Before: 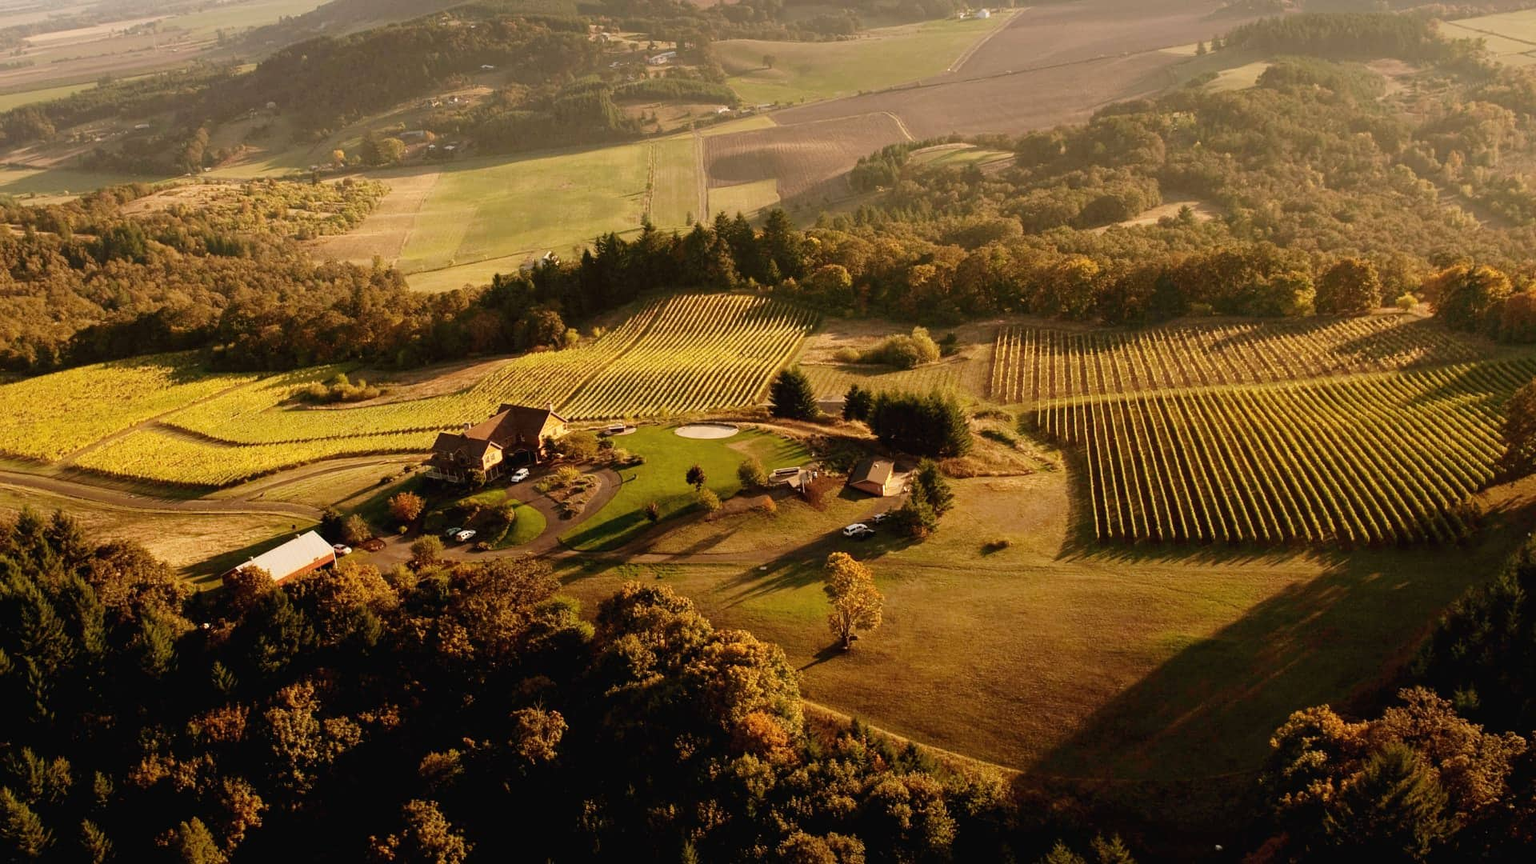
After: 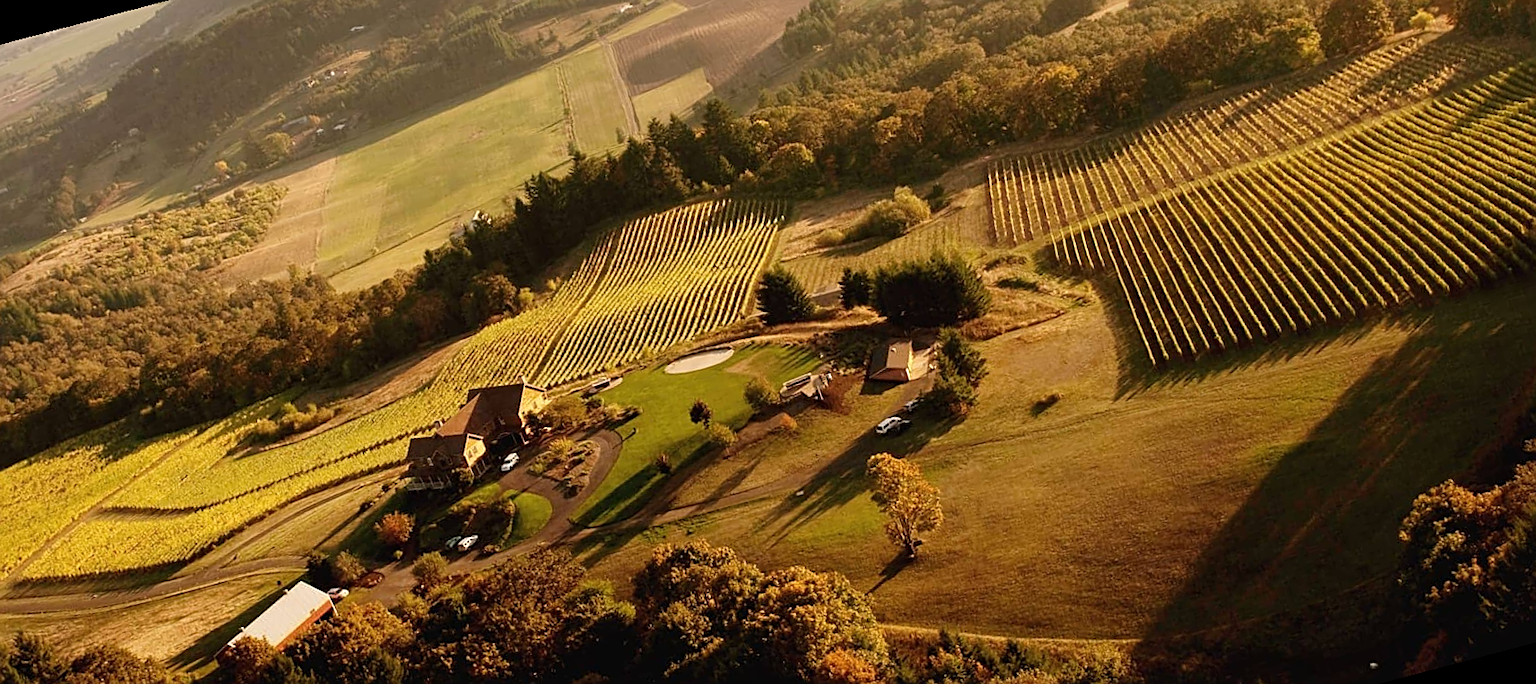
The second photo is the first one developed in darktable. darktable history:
rotate and perspective: rotation -14.8°, crop left 0.1, crop right 0.903, crop top 0.25, crop bottom 0.748
sharpen: on, module defaults
